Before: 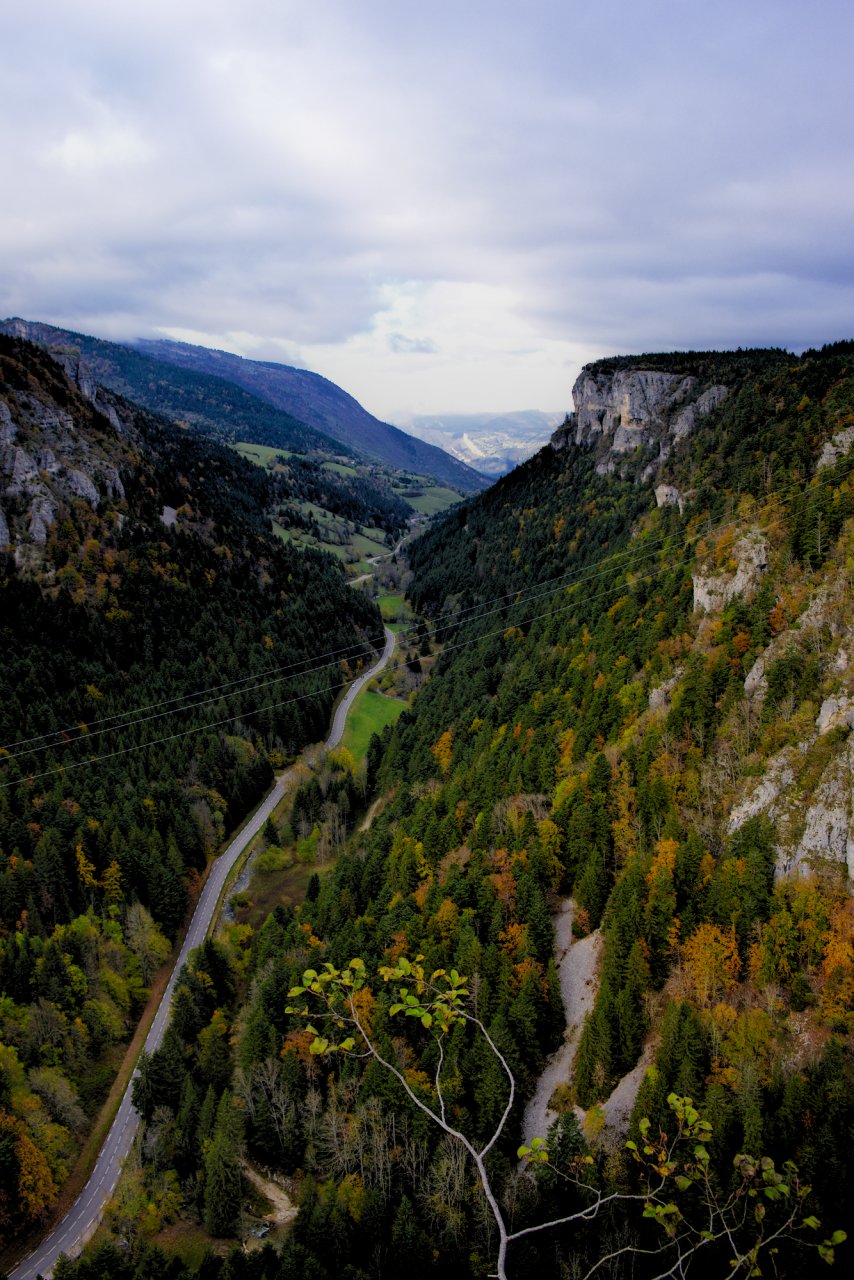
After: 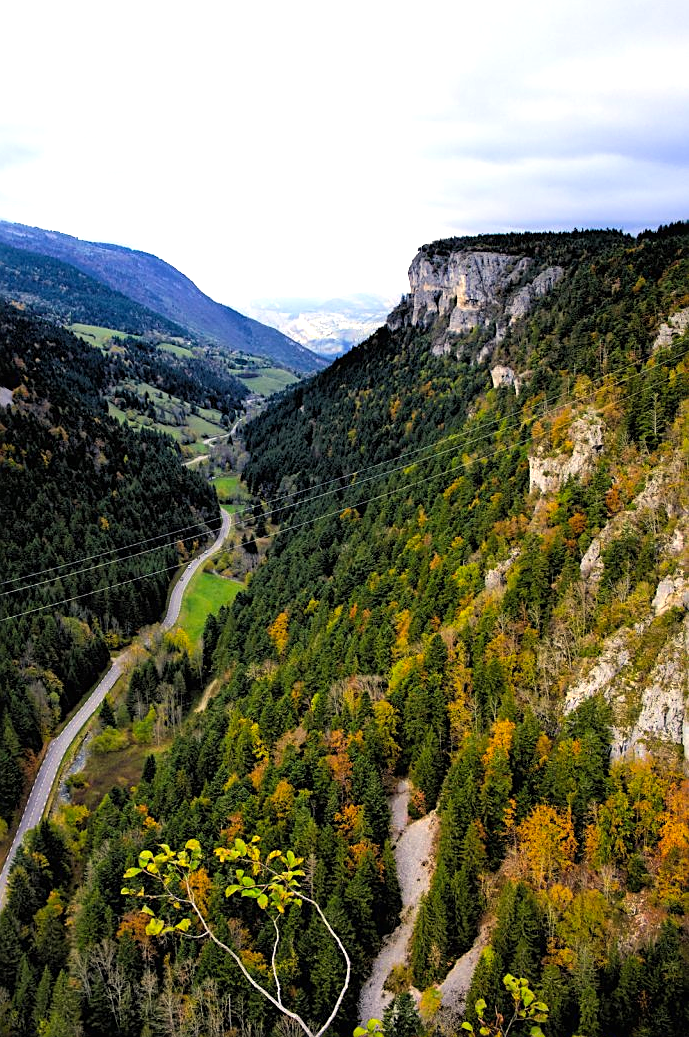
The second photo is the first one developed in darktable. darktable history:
crop: left 19.32%, top 9.333%, right 0%, bottom 9.617%
contrast brightness saturation: contrast 0.055, brightness 0.061, saturation 0.013
exposure: black level correction 0, exposure 0.695 EV, compensate highlight preservation false
sharpen: on, module defaults
color balance rgb: highlights gain › chroma 3.014%, highlights gain › hue 77.84°, perceptual saturation grading › global saturation 0.042%, perceptual brilliance grading › highlights 9.575%, perceptual brilliance grading › mid-tones 5.158%, global vibrance 20%
